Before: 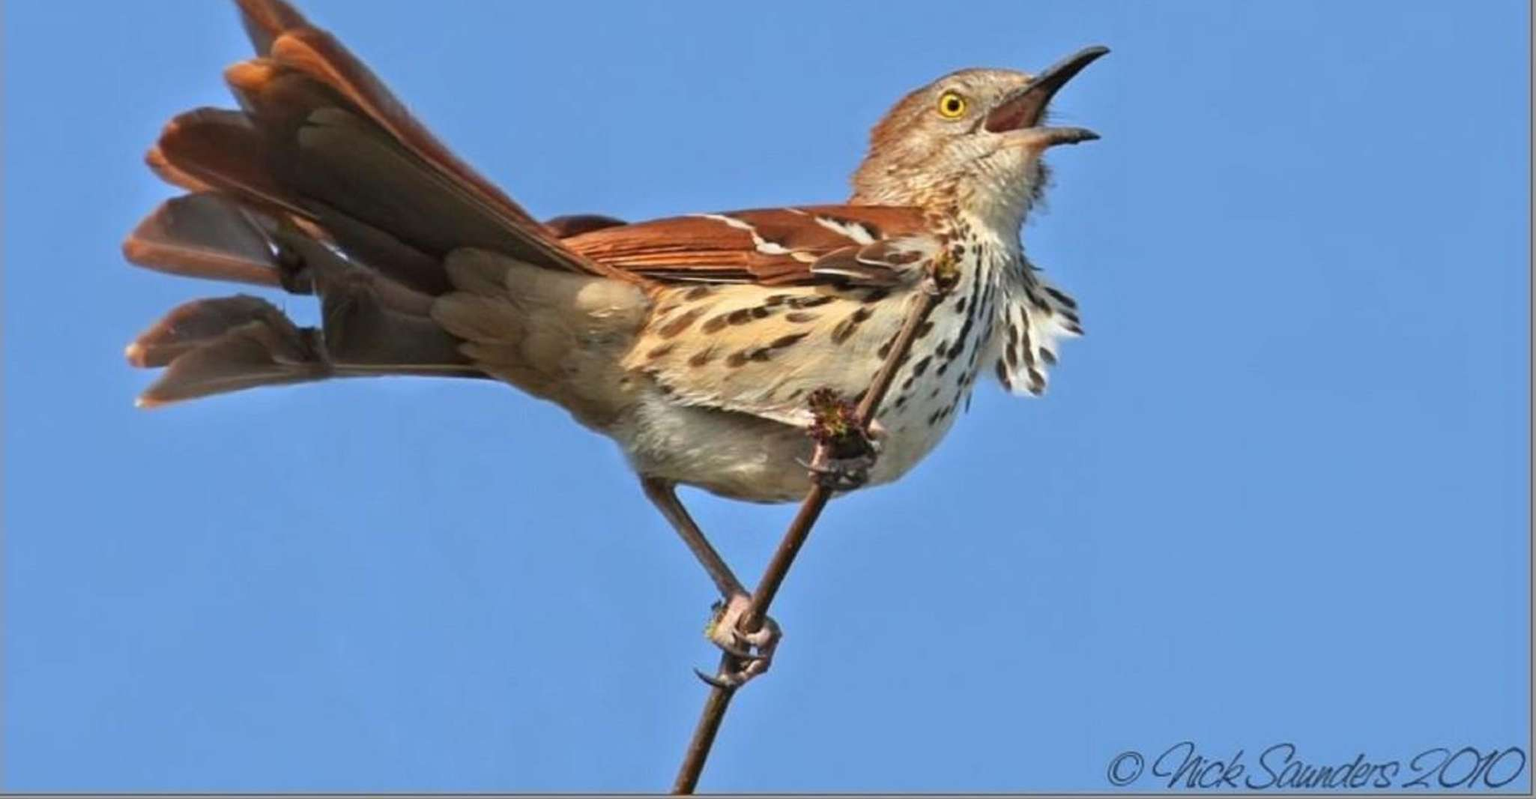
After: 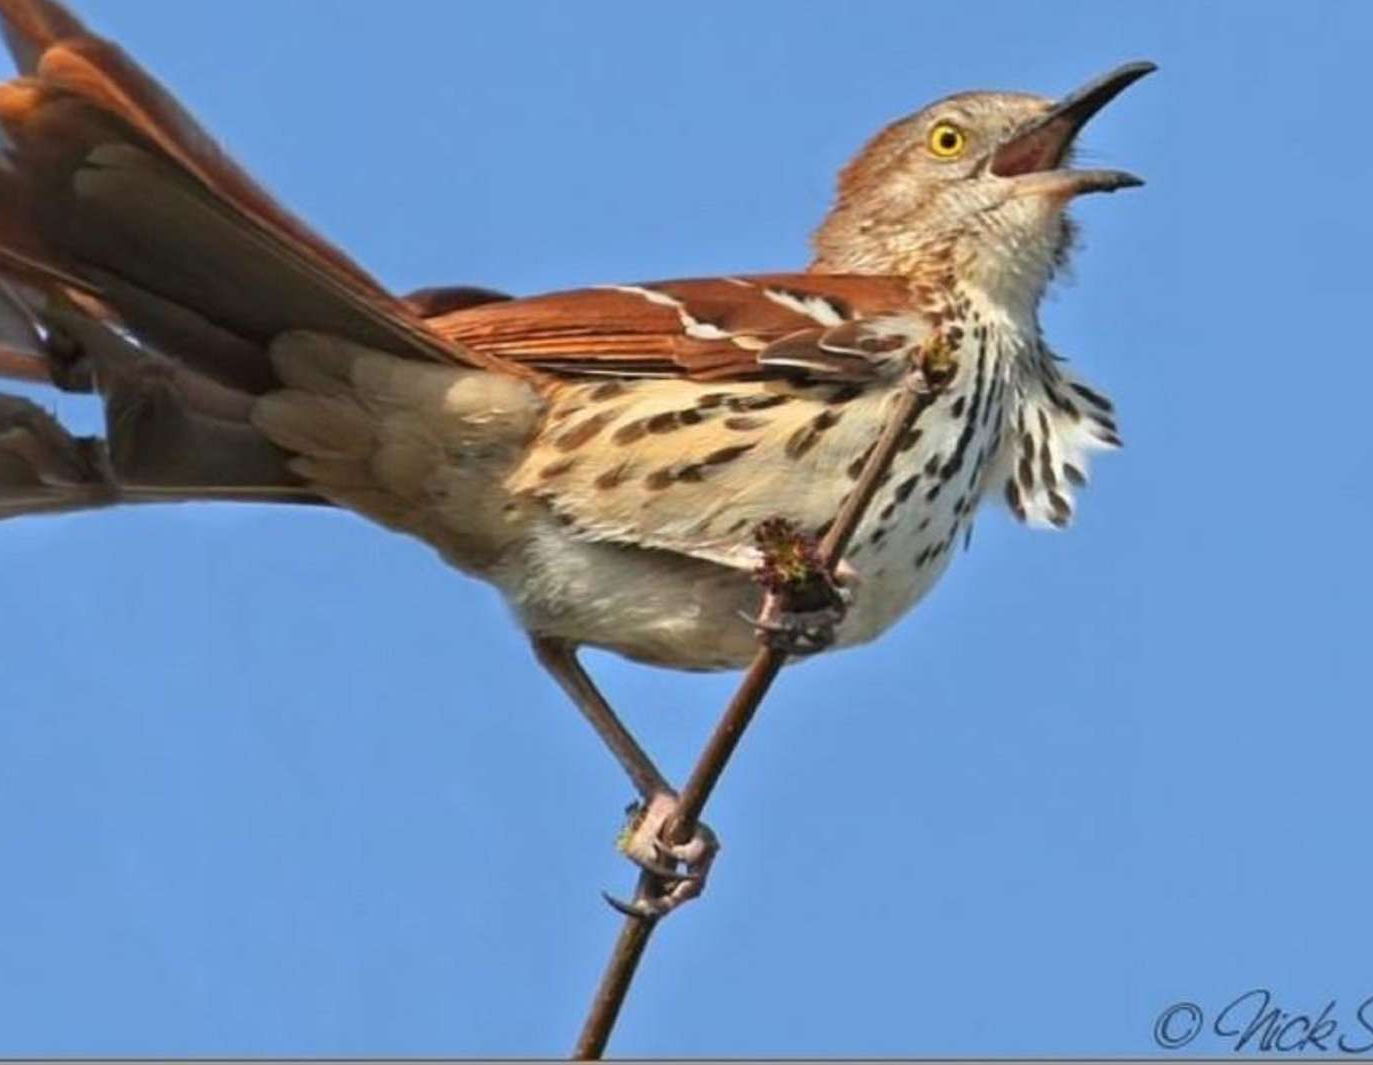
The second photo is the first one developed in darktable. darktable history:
crop and rotate: left 15.827%, right 17.163%
